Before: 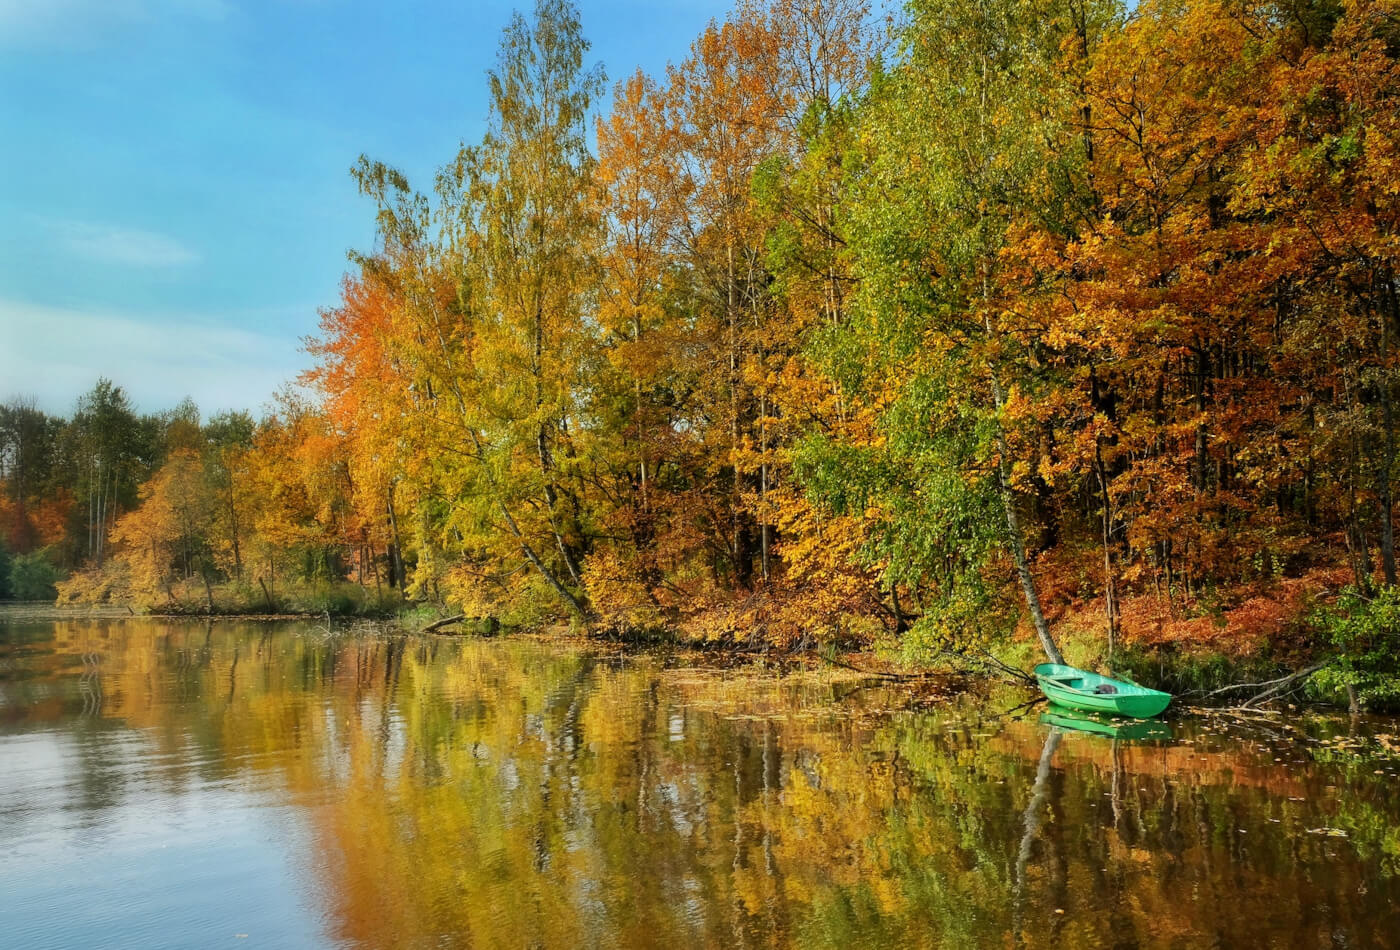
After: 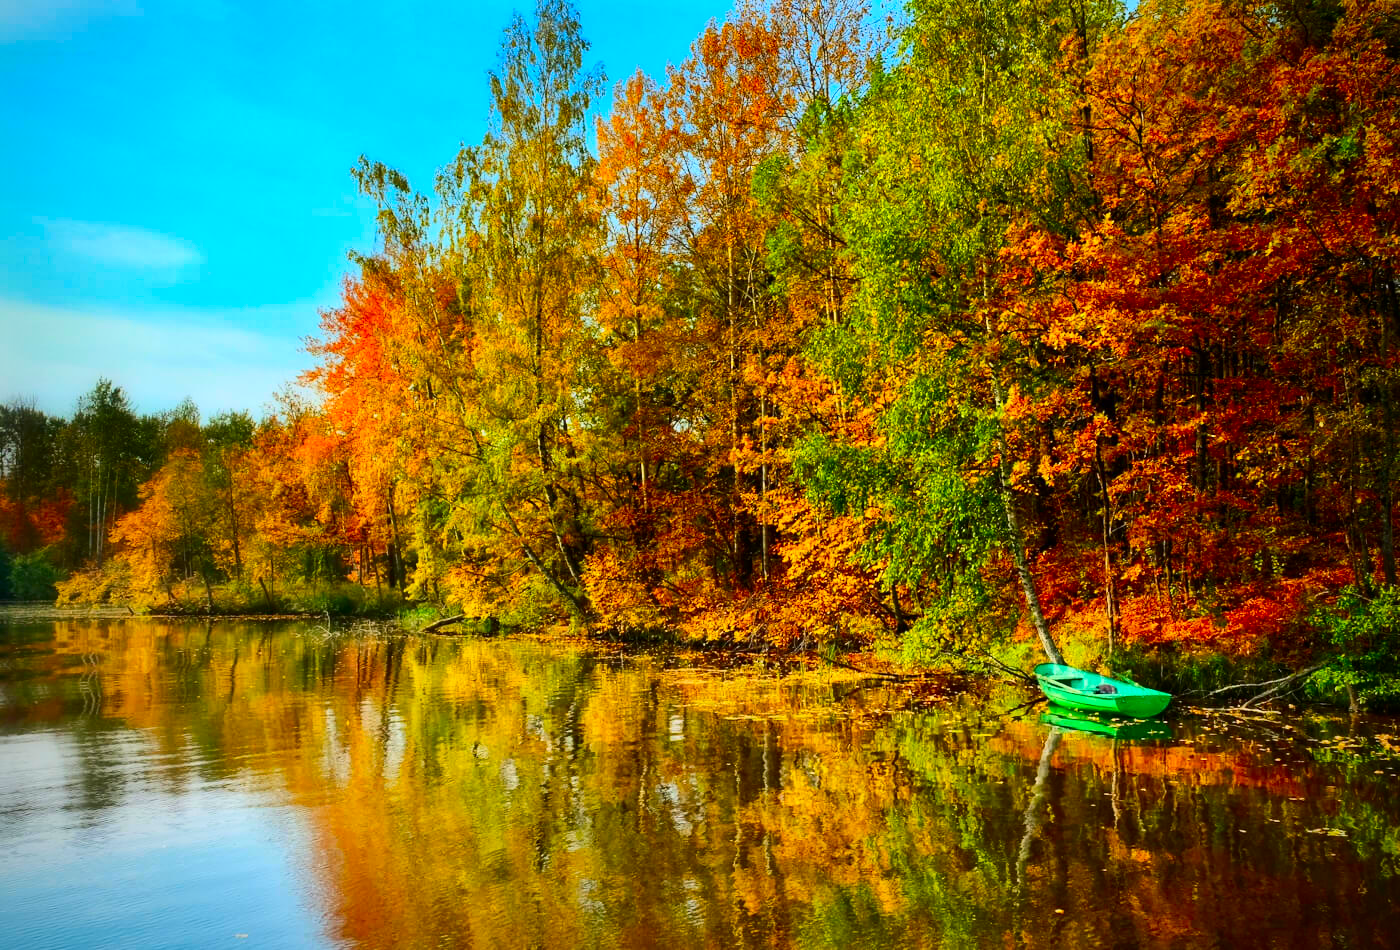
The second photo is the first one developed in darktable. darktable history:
vignetting: saturation 0, unbound false
contrast brightness saturation: contrast 0.26, brightness 0.02, saturation 0.87
